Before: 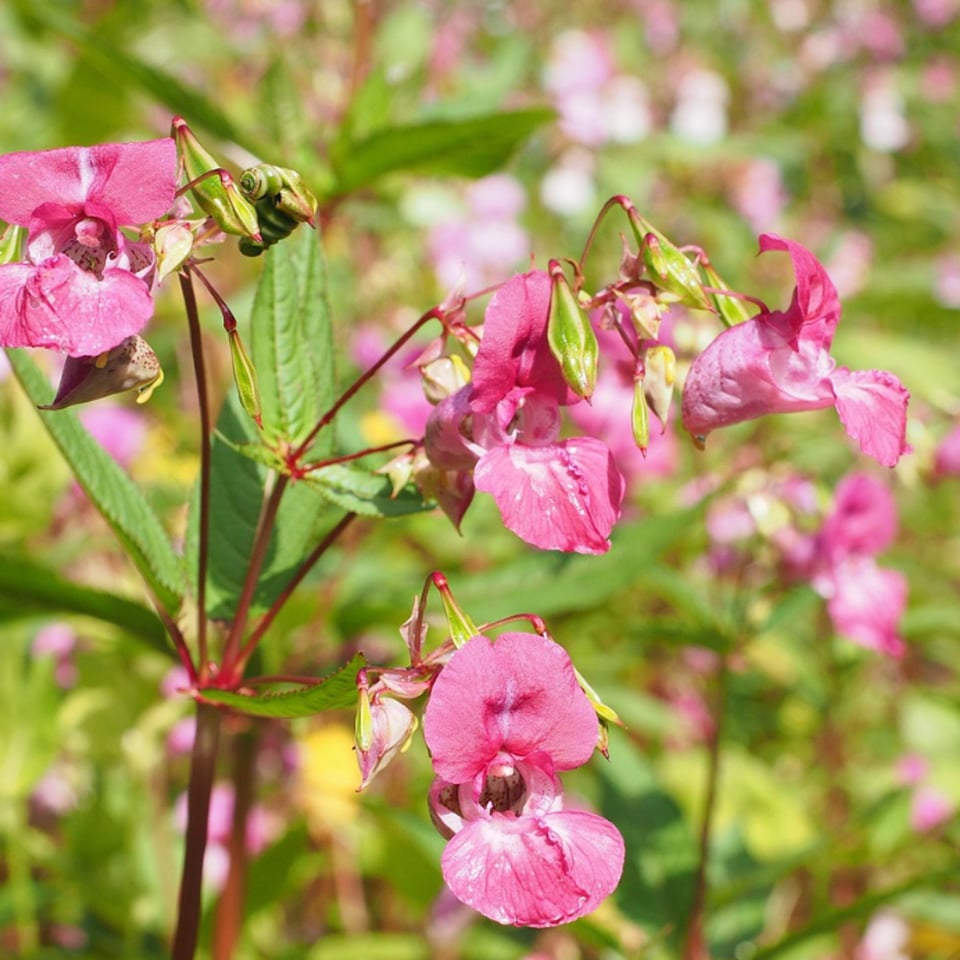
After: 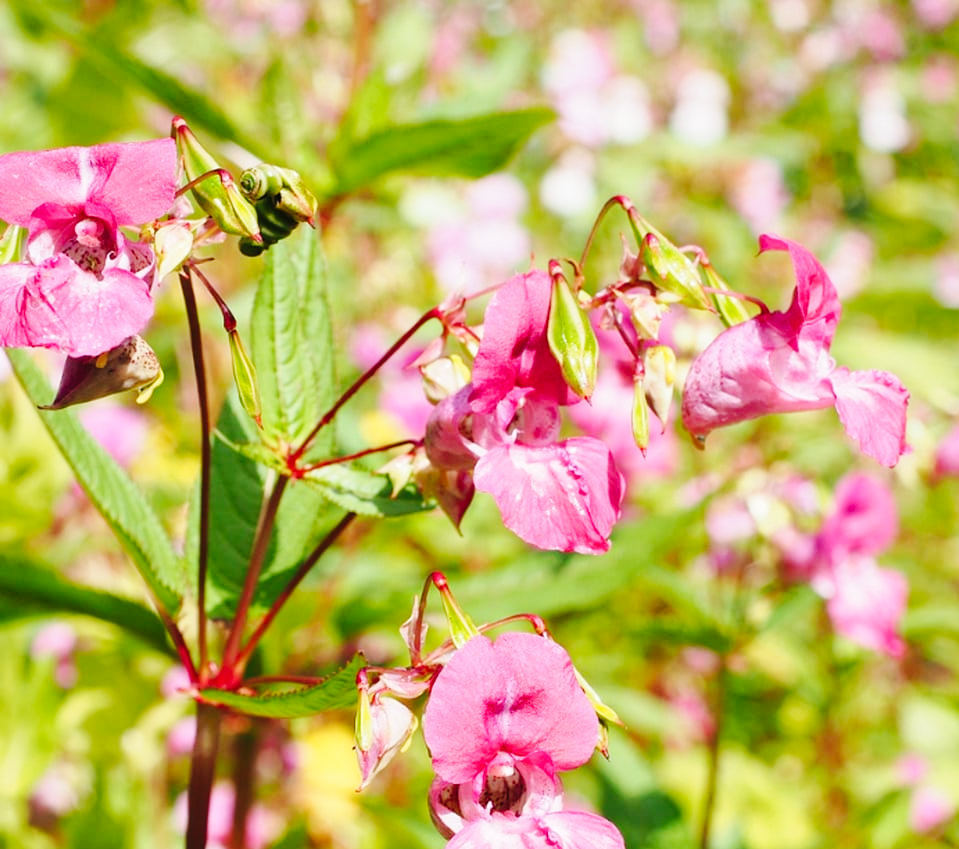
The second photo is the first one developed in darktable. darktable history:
base curve: curves: ch0 [(0, 0) (0.036, 0.025) (0.121, 0.166) (0.206, 0.329) (0.605, 0.79) (1, 1)], preserve colors none
crop and rotate: top 0%, bottom 11.537%
